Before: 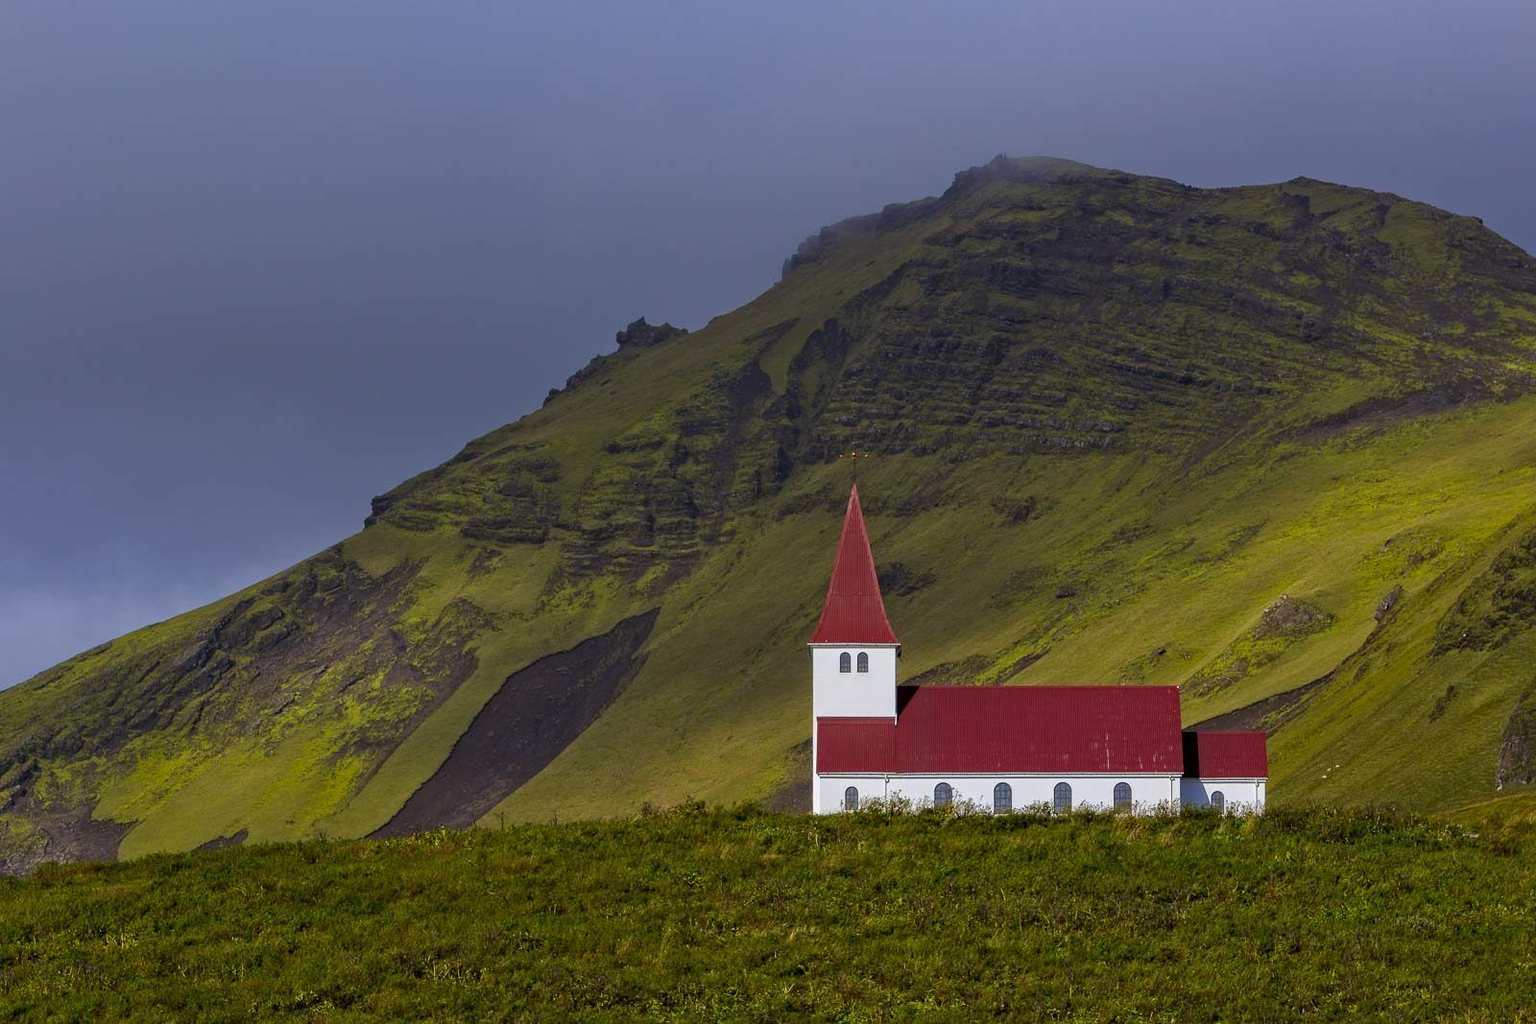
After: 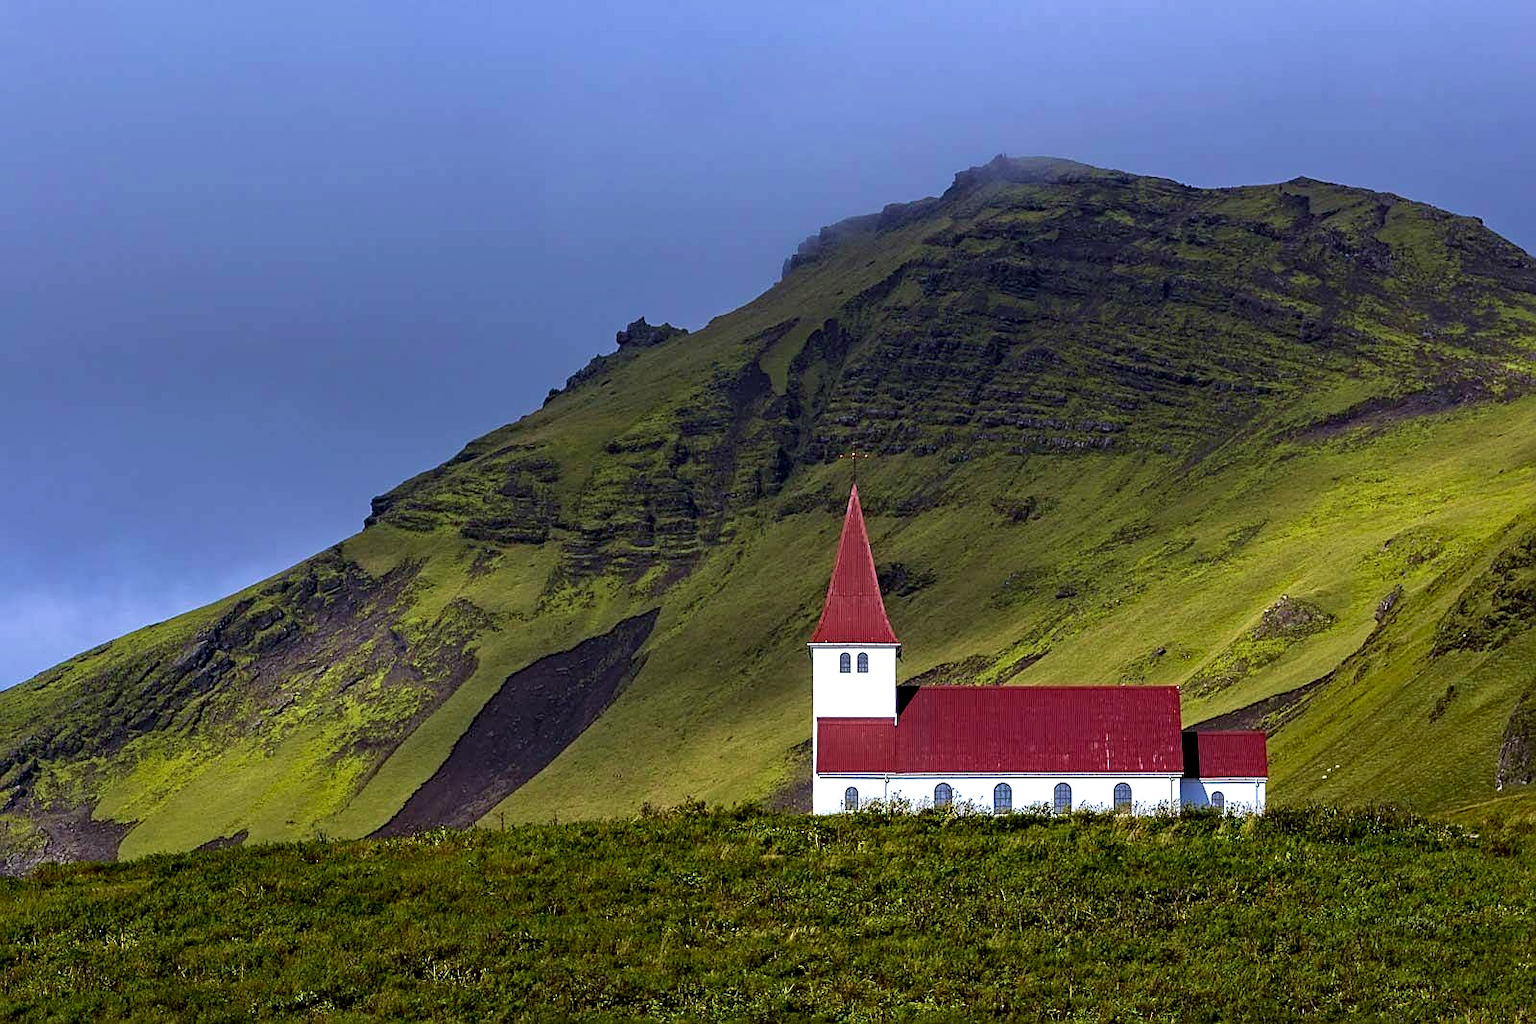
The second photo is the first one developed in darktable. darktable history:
velvia: on, module defaults
tone equalizer: -8 EV -0.749 EV, -7 EV -0.669 EV, -6 EV -0.568 EV, -5 EV -0.399 EV, -3 EV 0.384 EV, -2 EV 0.6 EV, -1 EV 0.683 EV, +0 EV 0.756 EV
color calibration: x 0.37, y 0.382, temperature 4316.59 K
exposure: black level correction 0.007, compensate exposure bias true, compensate highlight preservation false
sharpen: on, module defaults
local contrast: mode bilateral grid, contrast 20, coarseness 49, detail 119%, midtone range 0.2
